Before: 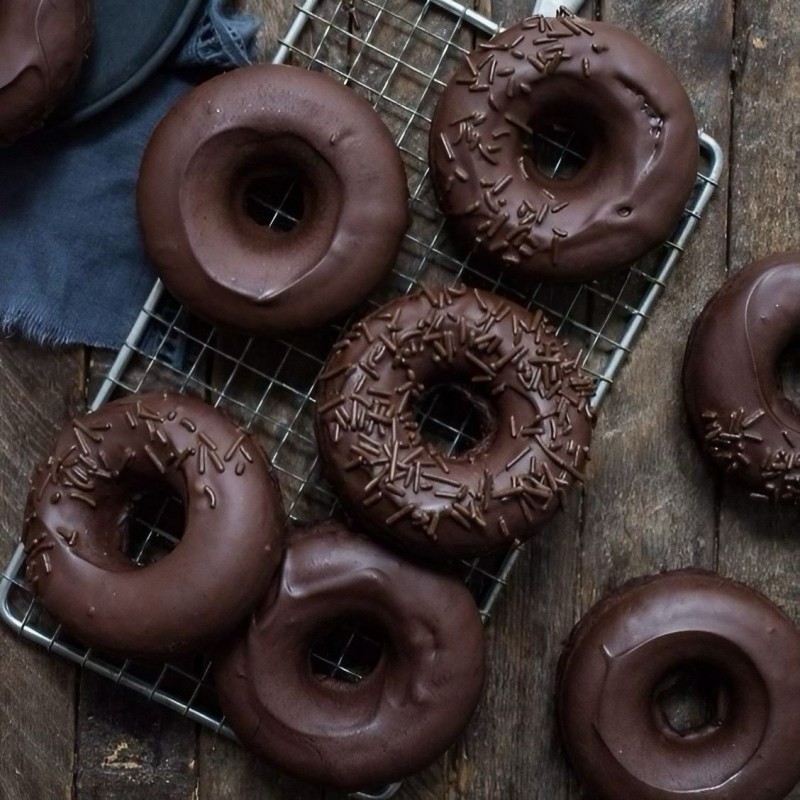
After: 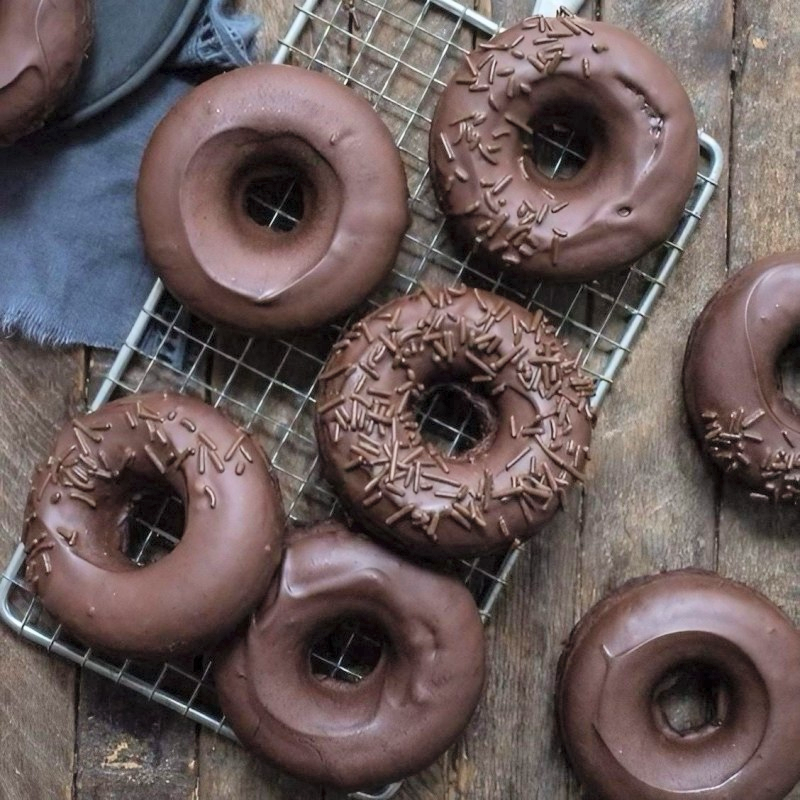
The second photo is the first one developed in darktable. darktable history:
exposure: exposure 0.785 EV, compensate highlight preservation false
global tonemap: drago (0.7, 100)
